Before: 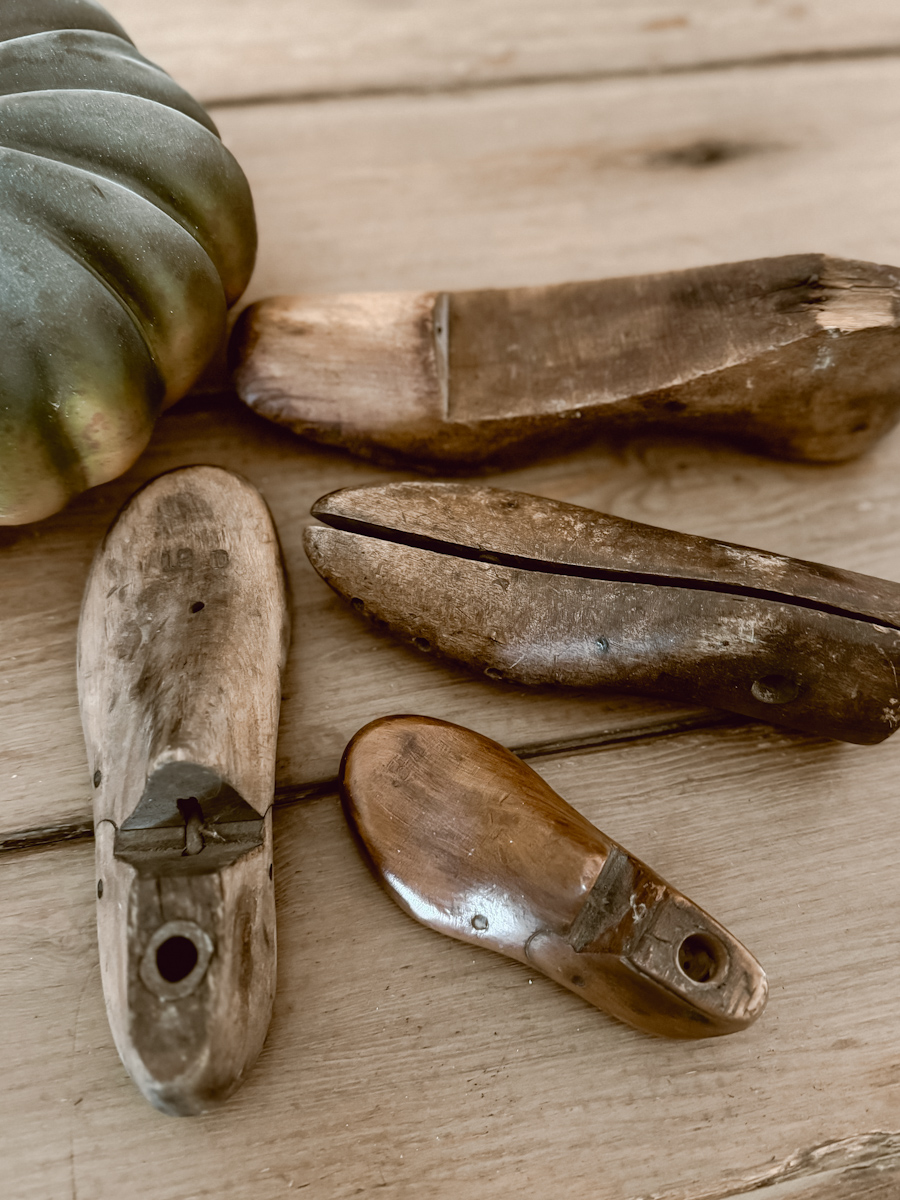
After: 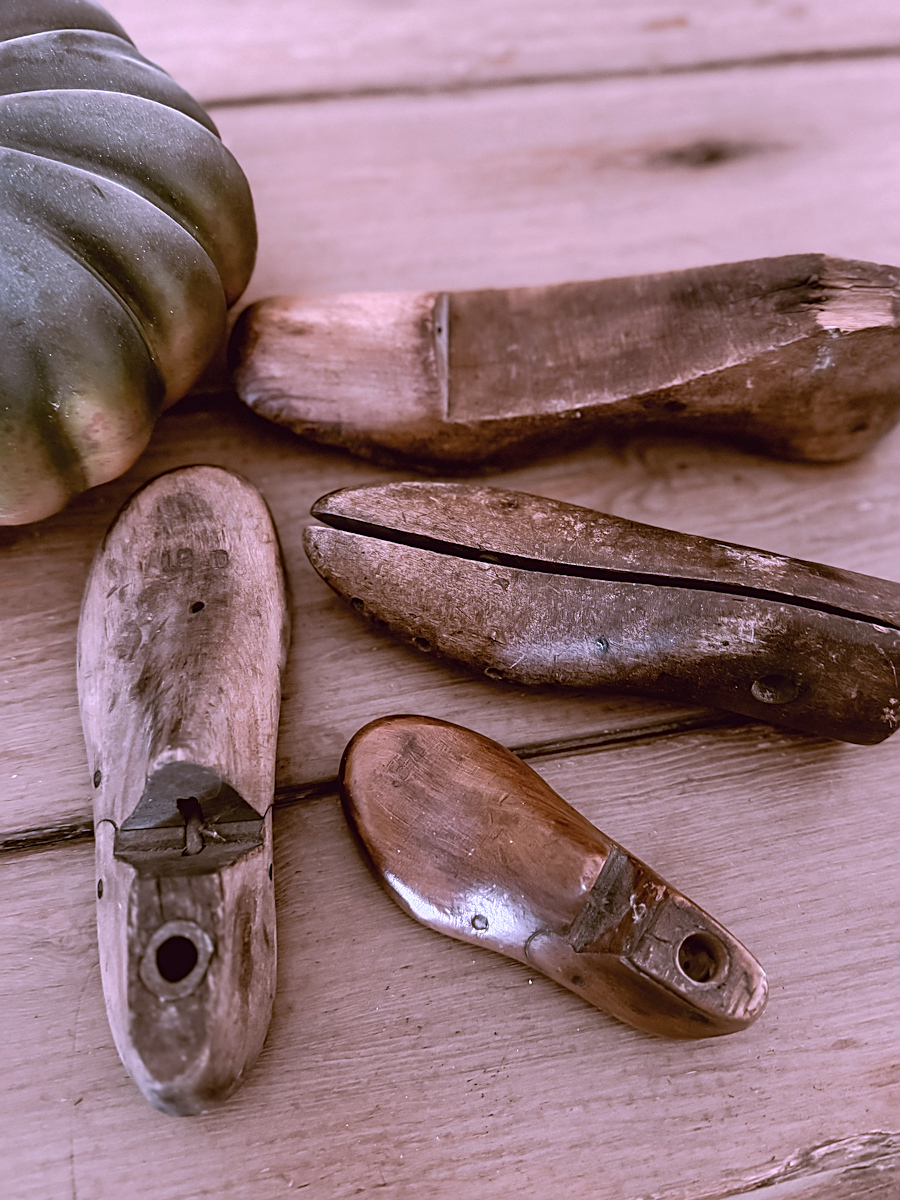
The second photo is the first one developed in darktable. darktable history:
color correction: highlights a* 15.09, highlights b* -25.39
sharpen: on, module defaults
